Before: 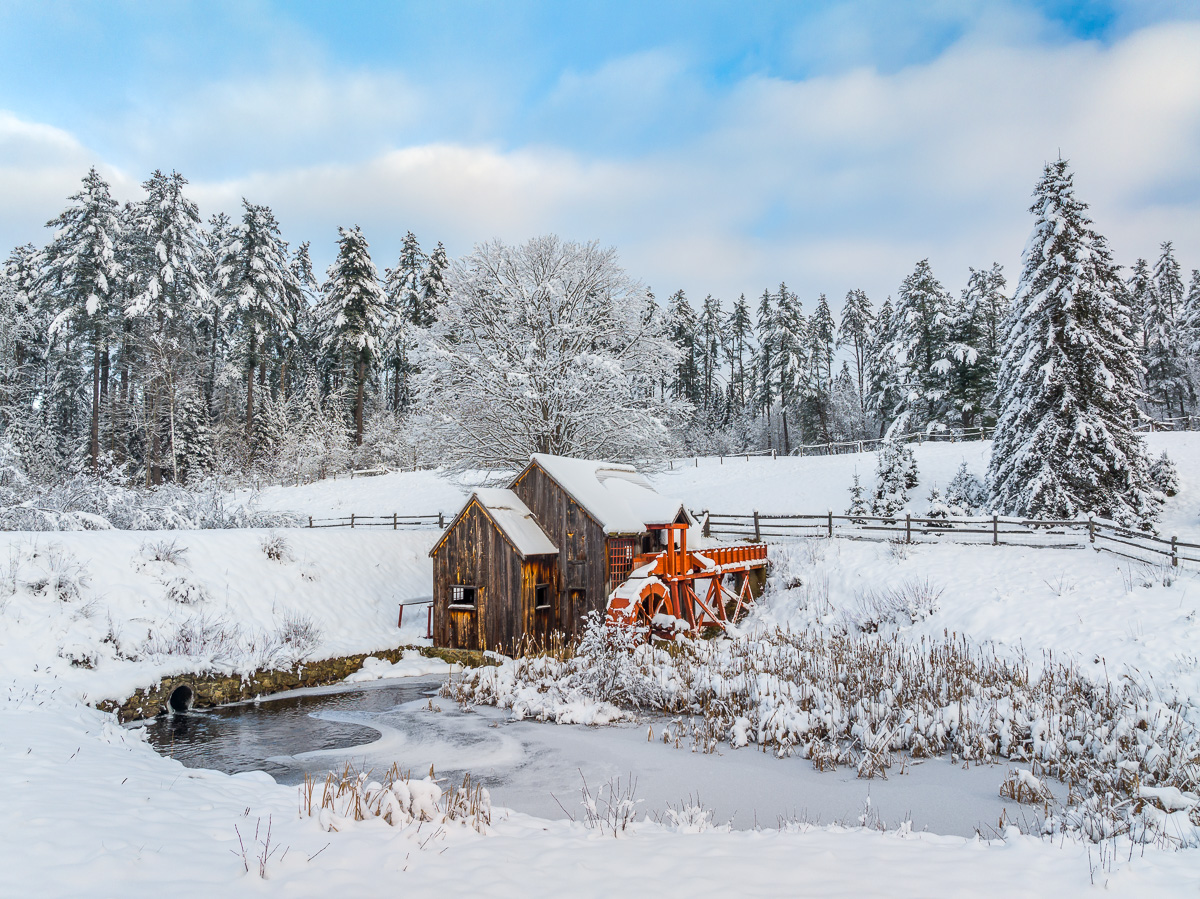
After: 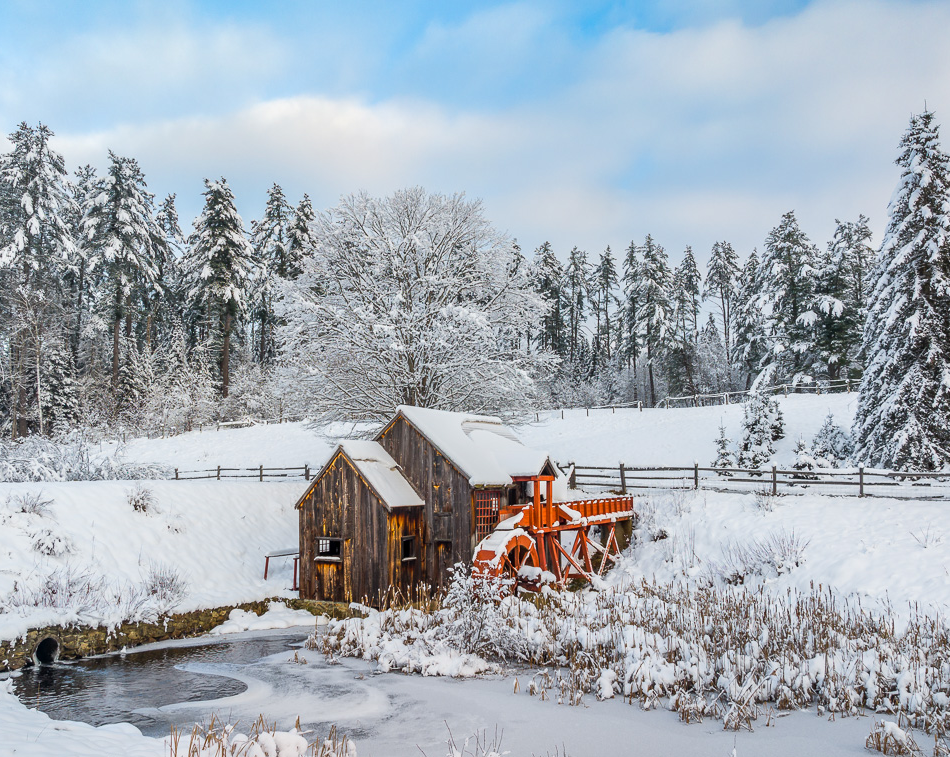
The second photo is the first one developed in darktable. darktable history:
crop: left 11.225%, top 5.381%, right 9.565%, bottom 10.314%
color correction: highlights a* -0.137, highlights b* 0.137
